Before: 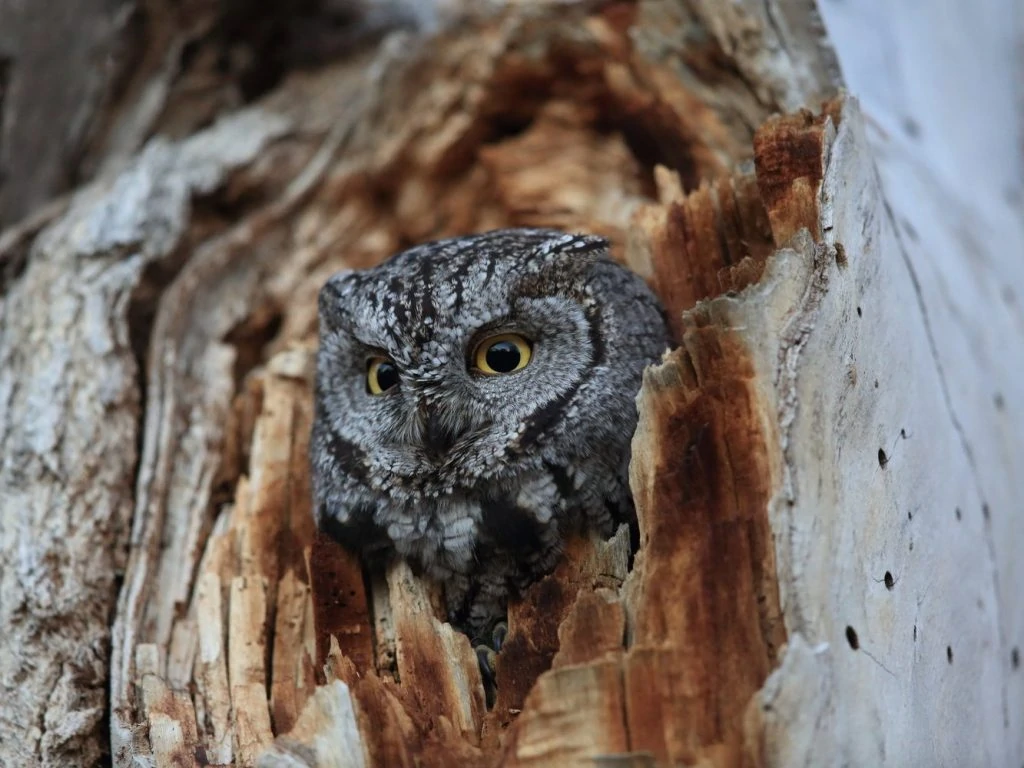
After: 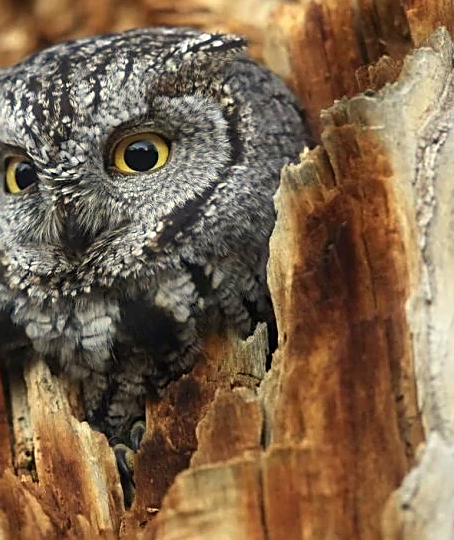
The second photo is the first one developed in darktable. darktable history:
color correction: highlights a* 1.39, highlights b* 17.83
crop: left 35.432%, top 26.233%, right 20.145%, bottom 3.432%
bloom: size 5%, threshold 95%, strength 15%
exposure: black level correction 0, exposure 0.7 EV, compensate exposure bias true, compensate highlight preservation false
sharpen: on, module defaults
